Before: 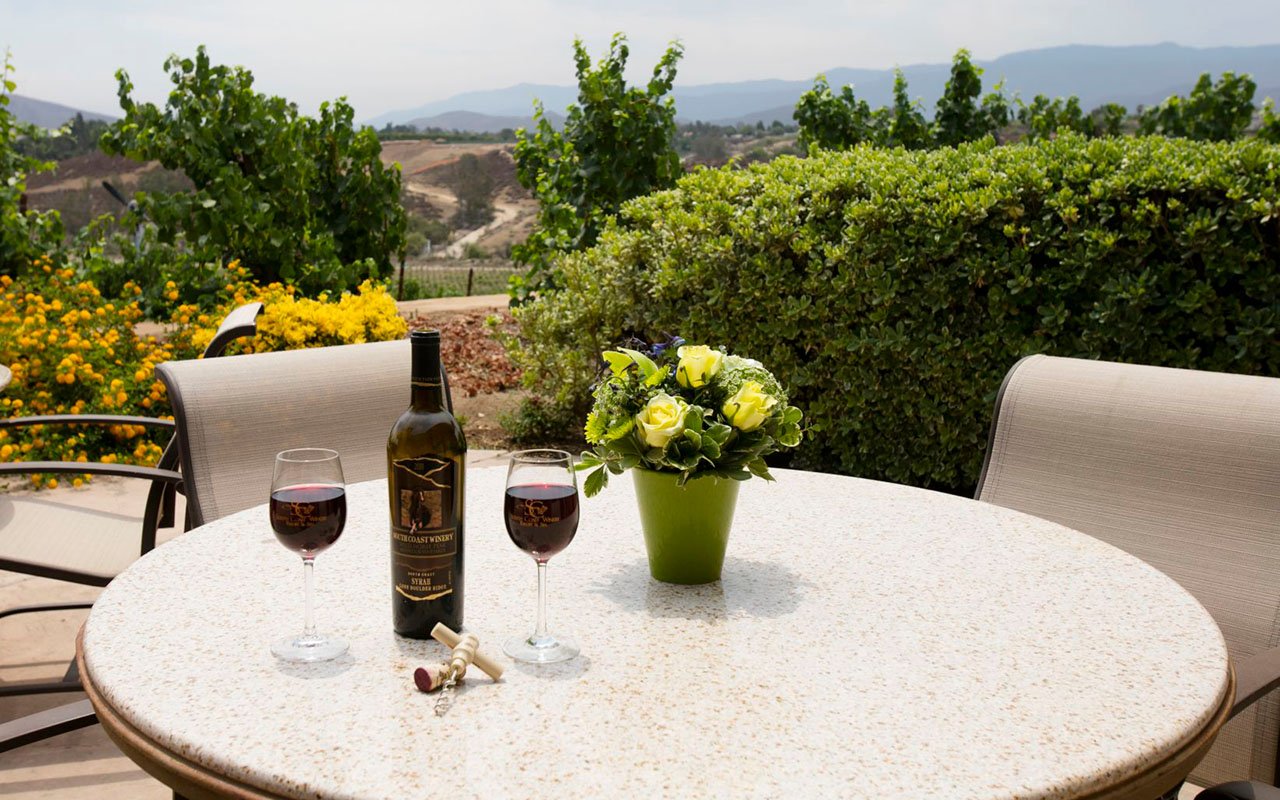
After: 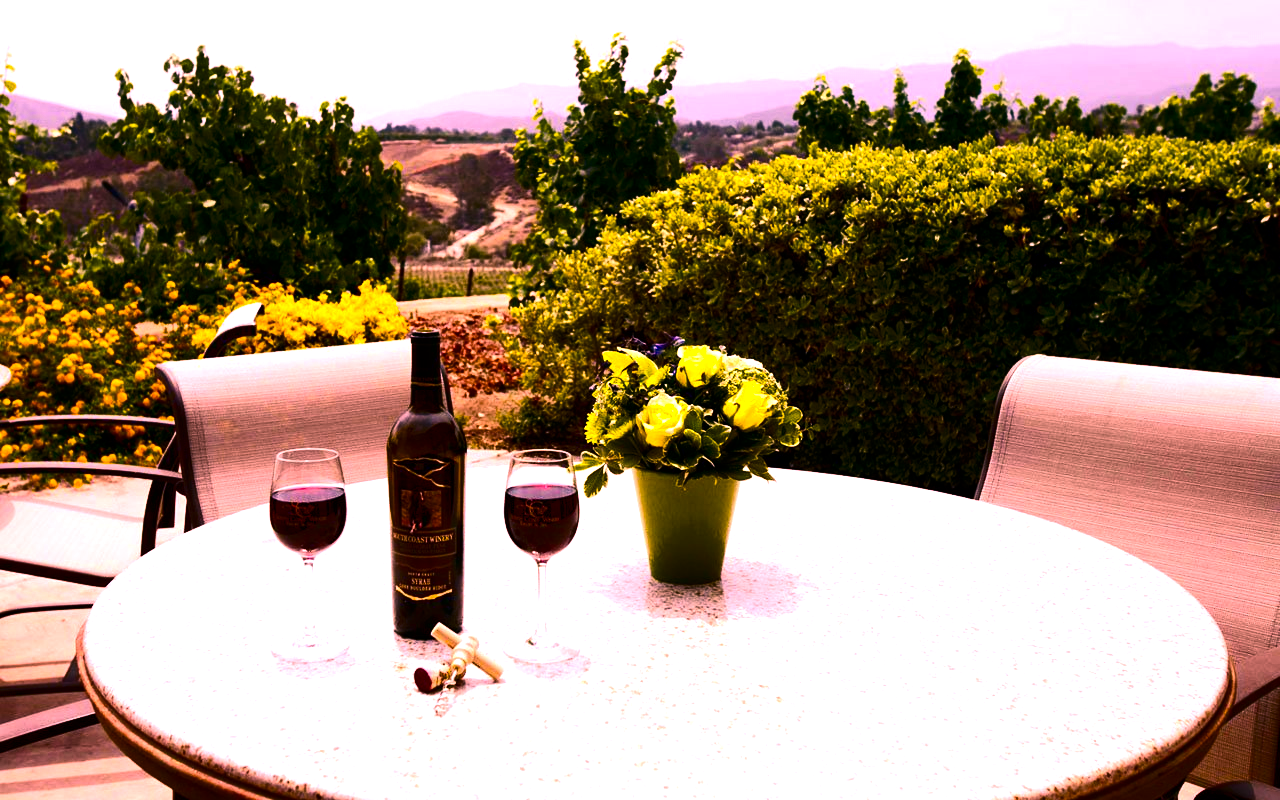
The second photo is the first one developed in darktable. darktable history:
color balance rgb: linear chroma grading › global chroma 9%, perceptual saturation grading › global saturation 36%, perceptual saturation grading › shadows 35%, perceptual brilliance grading › global brilliance 21.21%, perceptual brilliance grading › shadows -35%, global vibrance 21.21%
color correction: highlights a* 40, highlights b* 40, saturation 0.69
exposure: exposure 0.161 EV, compensate highlight preservation false
contrast brightness saturation: contrast 0.22, brightness -0.19, saturation 0.24
white balance: red 1.042, blue 1.17
